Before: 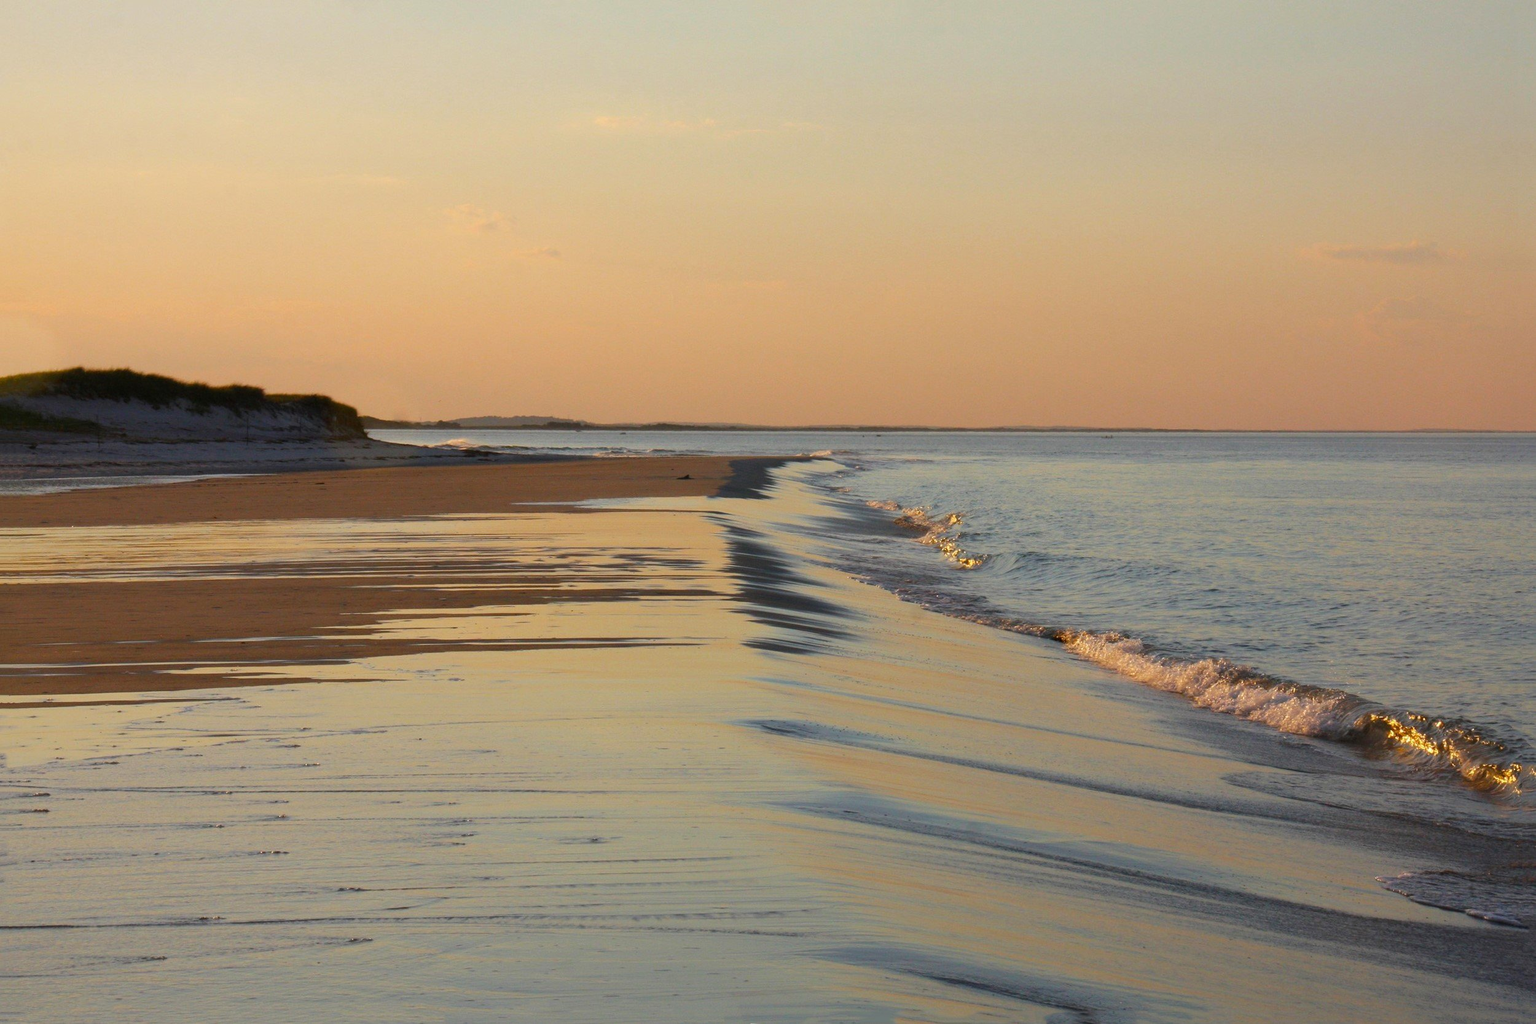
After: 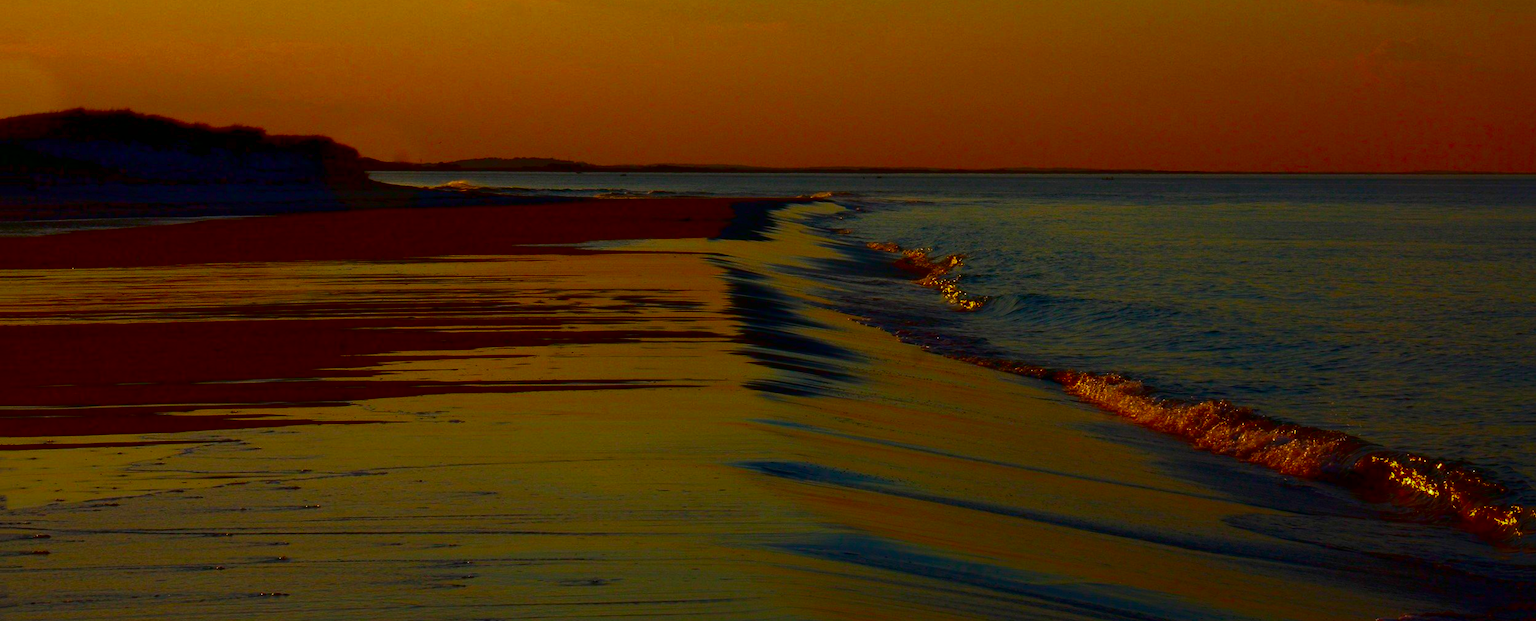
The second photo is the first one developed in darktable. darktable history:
contrast brightness saturation: brightness -1, saturation 1
crop and rotate: top 25.357%, bottom 13.942%
